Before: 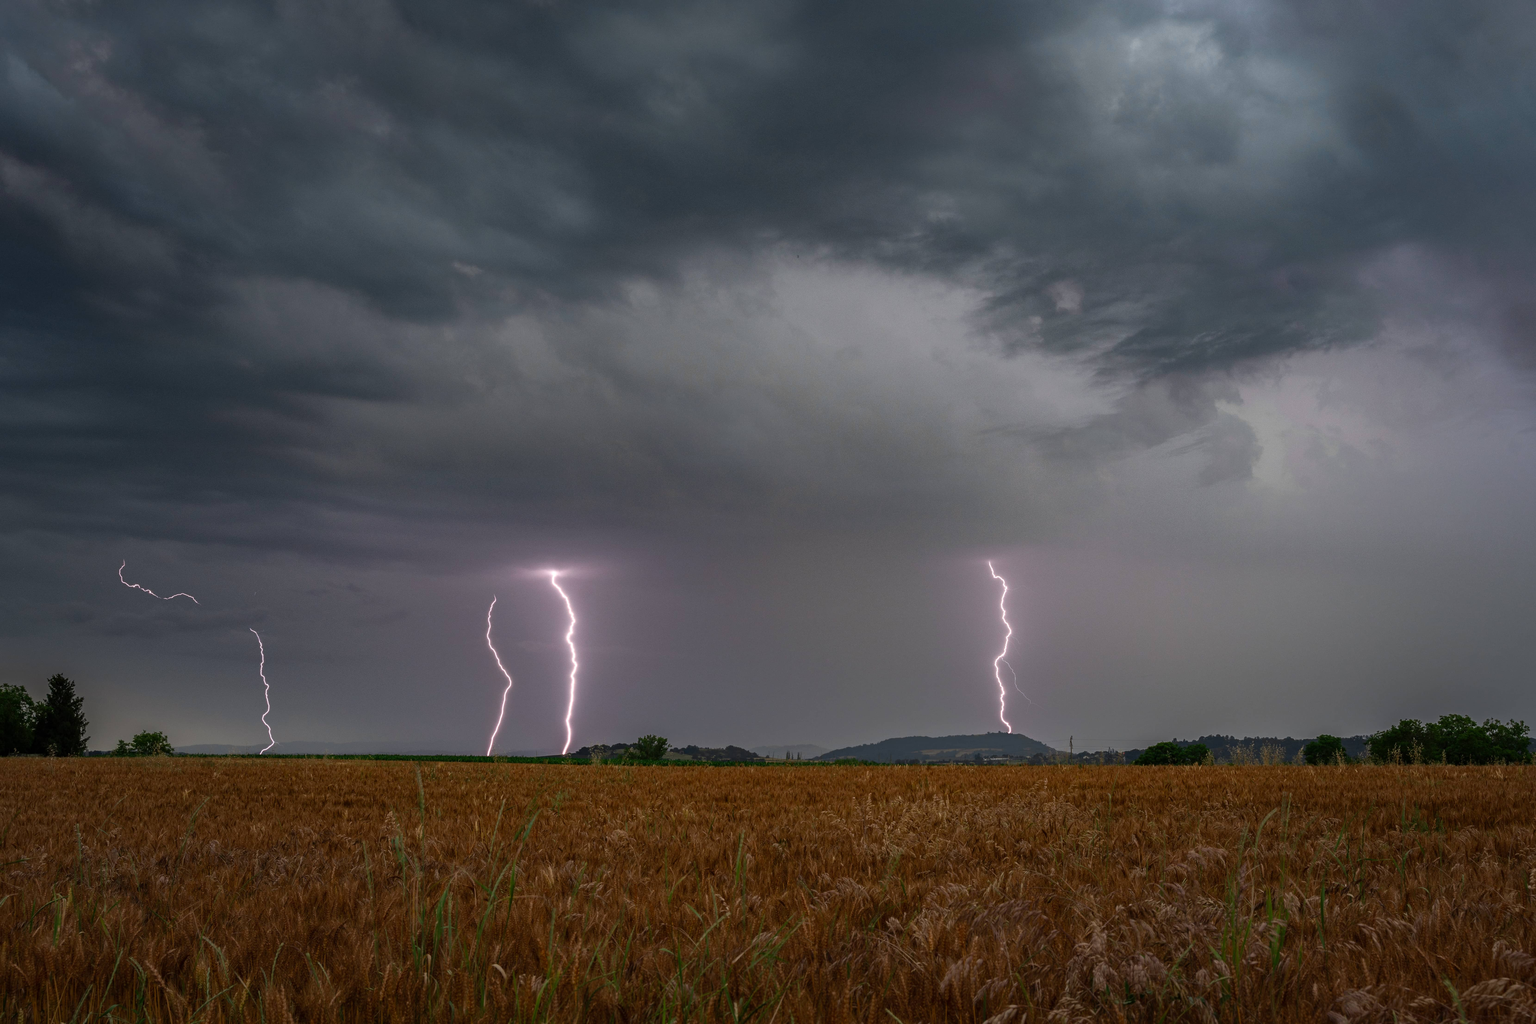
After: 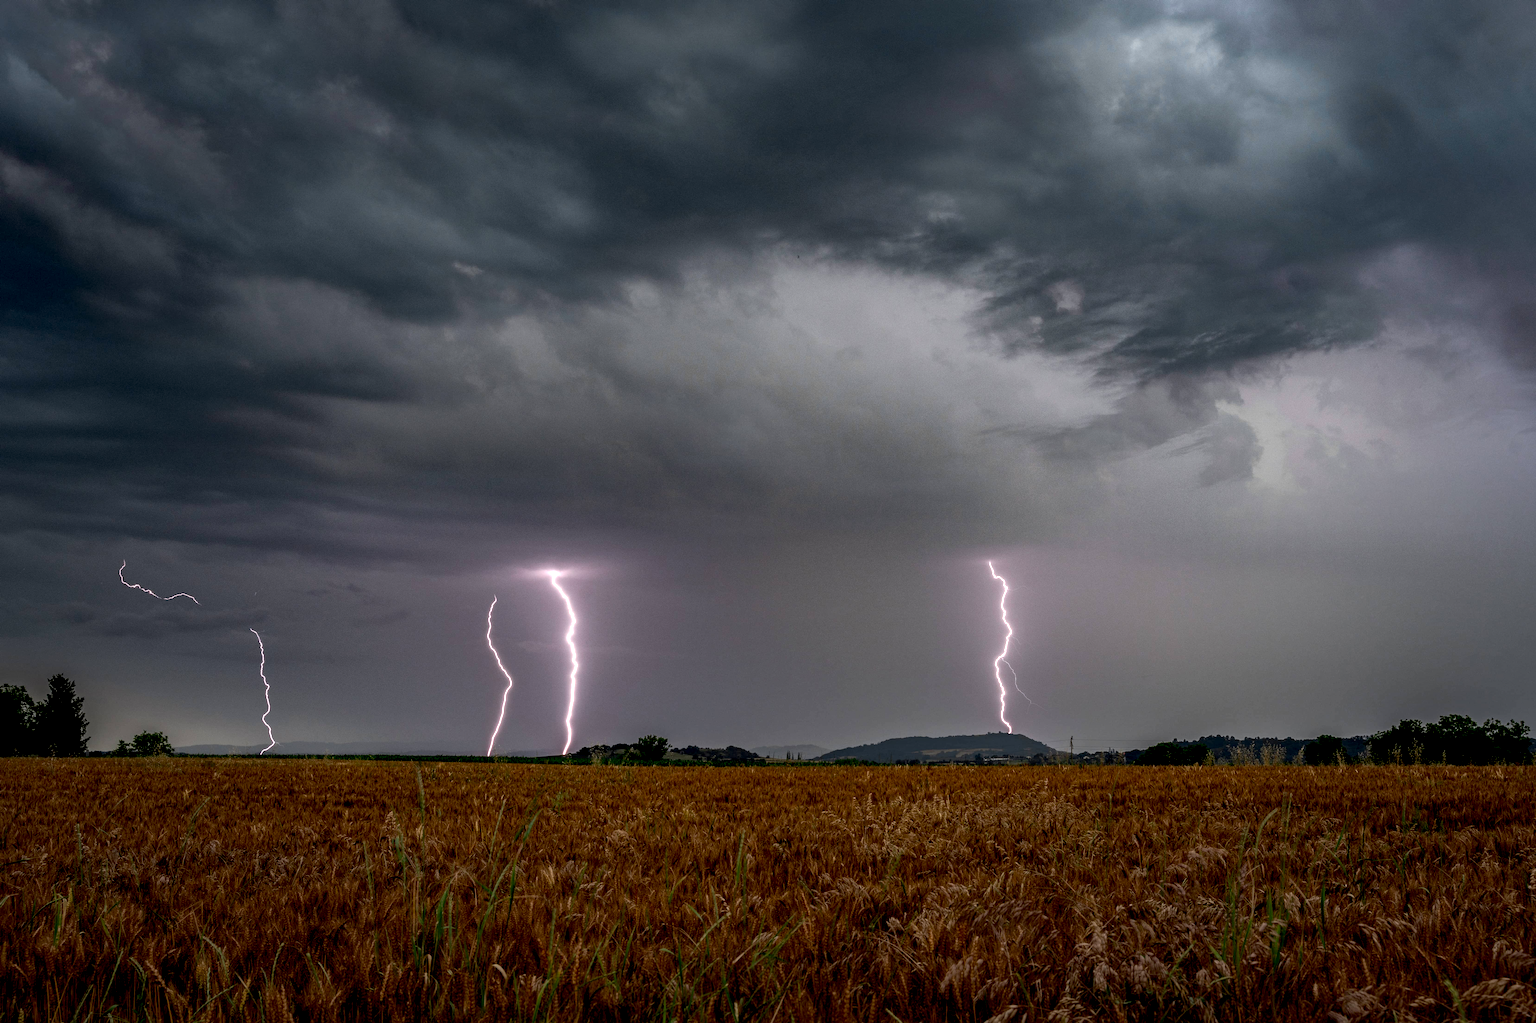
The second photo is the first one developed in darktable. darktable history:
tone equalizer: -8 EV -0.417 EV, -7 EV -0.389 EV, -6 EV -0.333 EV, -5 EV -0.222 EV, -3 EV 0.222 EV, -2 EV 0.333 EV, -1 EV 0.389 EV, +0 EV 0.417 EV, edges refinement/feathering 500, mask exposure compensation -1.57 EV, preserve details no
local contrast: on, module defaults
exposure: black level correction 0.012, compensate highlight preservation false
shadows and highlights: shadows 25, highlights -25
